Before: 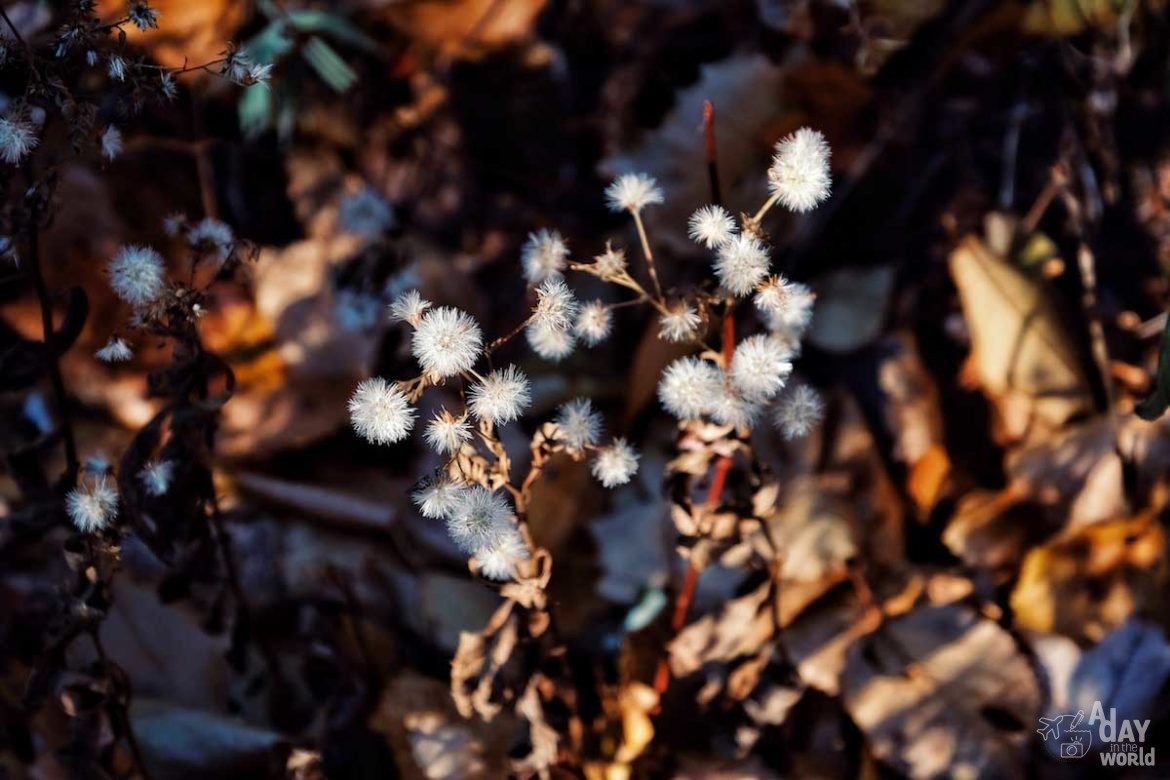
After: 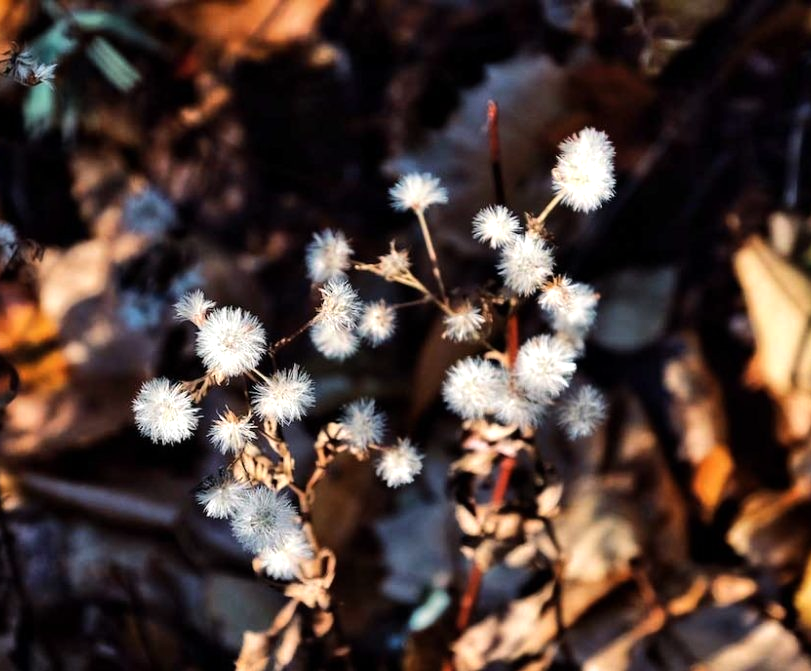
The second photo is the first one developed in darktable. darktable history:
shadows and highlights: shadows 37.27, highlights -28.18, soften with gaussian
tone equalizer: -8 EV -0.417 EV, -7 EV -0.389 EV, -6 EV -0.333 EV, -5 EV -0.222 EV, -3 EV 0.222 EV, -2 EV 0.333 EV, -1 EV 0.389 EV, +0 EV 0.417 EV, edges refinement/feathering 500, mask exposure compensation -1.57 EV, preserve details no
crop: left 18.479%, right 12.2%, bottom 13.971%
